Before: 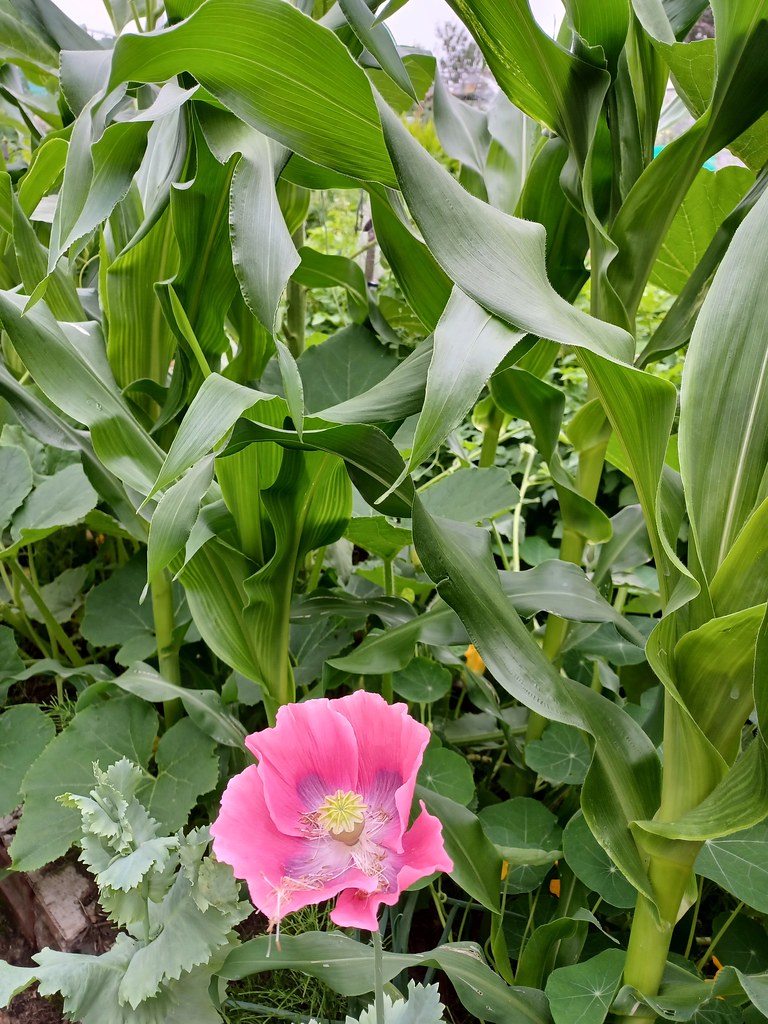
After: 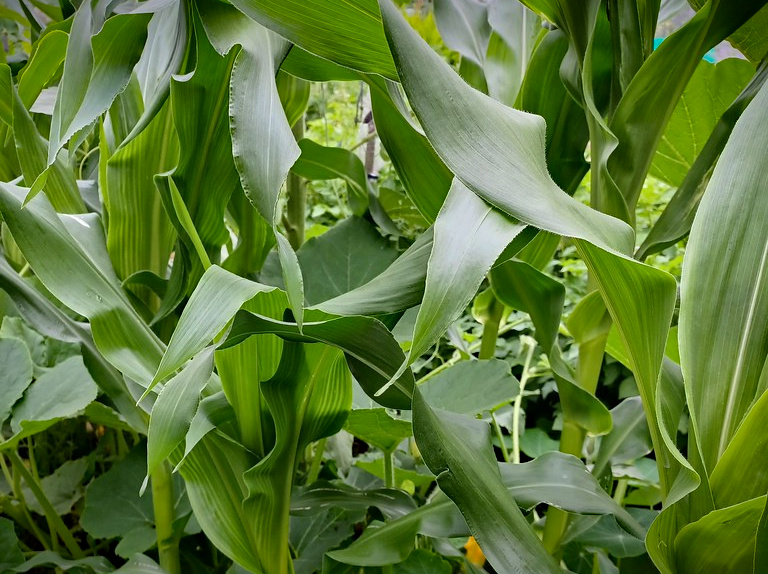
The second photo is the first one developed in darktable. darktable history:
crop and rotate: top 10.605%, bottom 33.274%
haze removal: compatibility mode true, adaptive false
white balance: red 0.978, blue 0.999
vignetting: fall-off start 98.29%, fall-off radius 100%, brightness -1, saturation 0.5, width/height ratio 1.428
